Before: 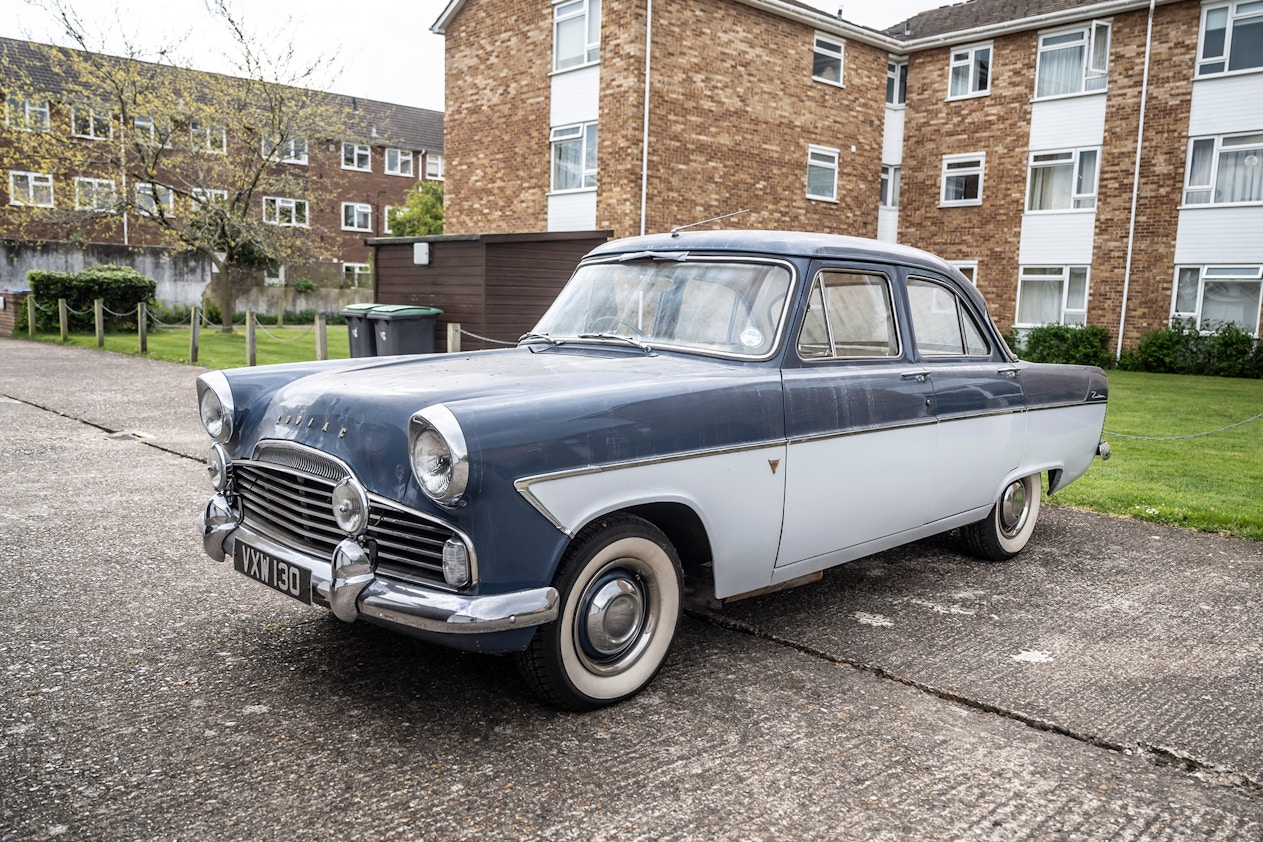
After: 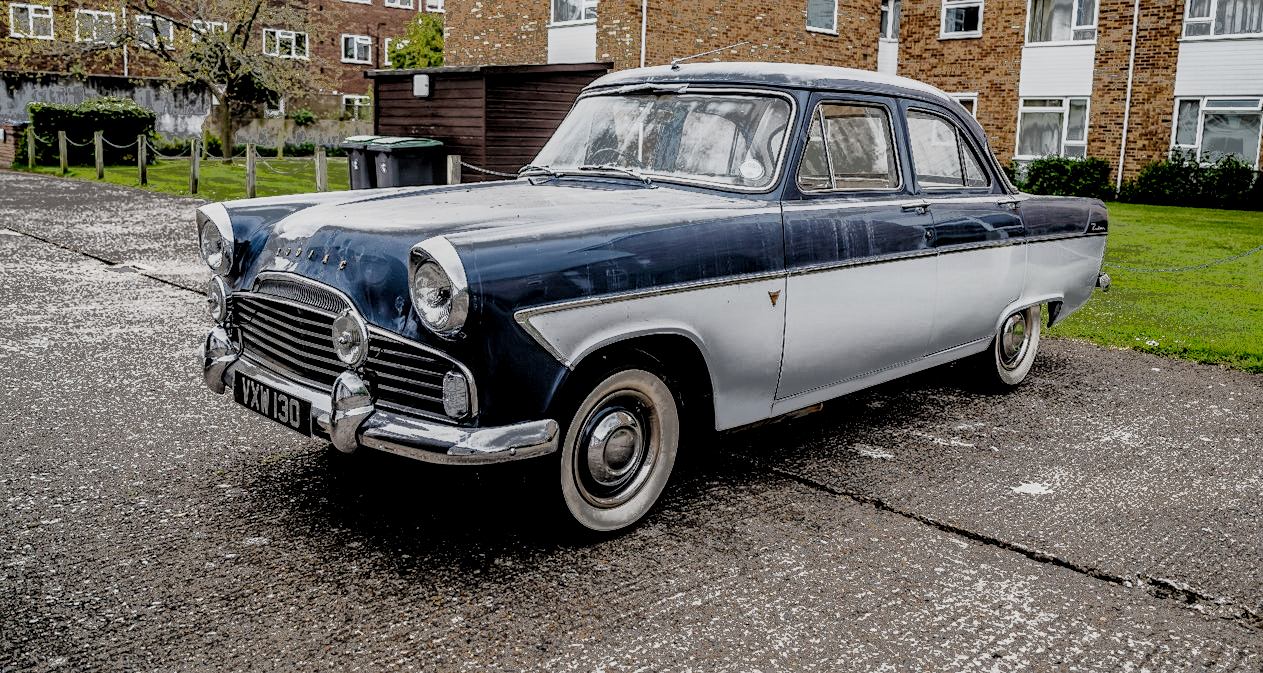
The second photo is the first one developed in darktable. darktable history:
sharpen: amount 0.2
crop and rotate: top 19.998%
filmic rgb: black relative exposure -2.85 EV, white relative exposure 4.56 EV, hardness 1.77, contrast 1.25, preserve chrominance no, color science v5 (2021)
local contrast: detail 130%
fill light: exposure -0.73 EV, center 0.69, width 2.2
